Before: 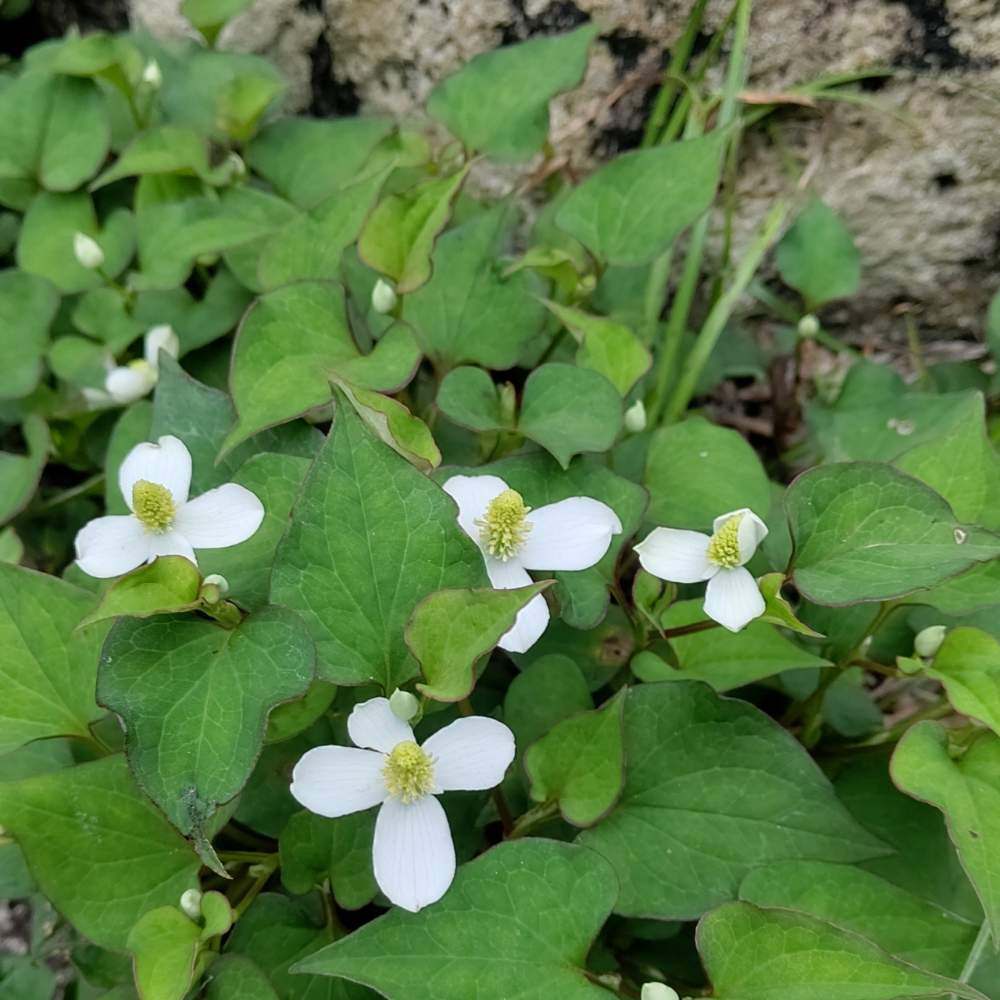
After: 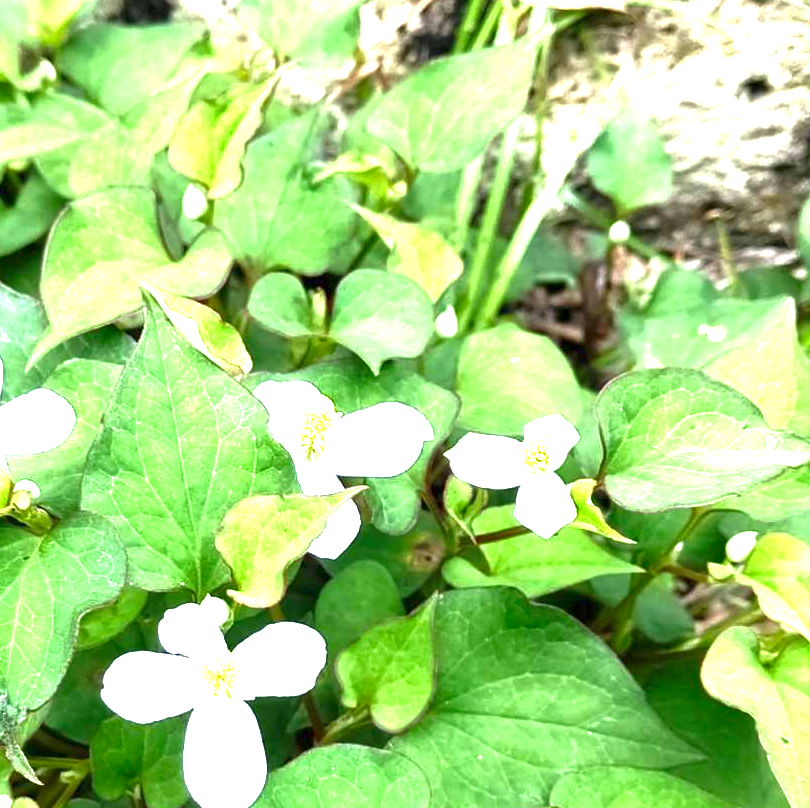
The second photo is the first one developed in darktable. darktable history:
tone curve: curves: ch0 [(0, 0) (0.797, 0.684) (1, 1)], color space Lab, independent channels, preserve colors none
crop: left 18.913%, top 9.496%, right 0%, bottom 9.642%
exposure: exposure 2.287 EV, compensate highlight preservation false
